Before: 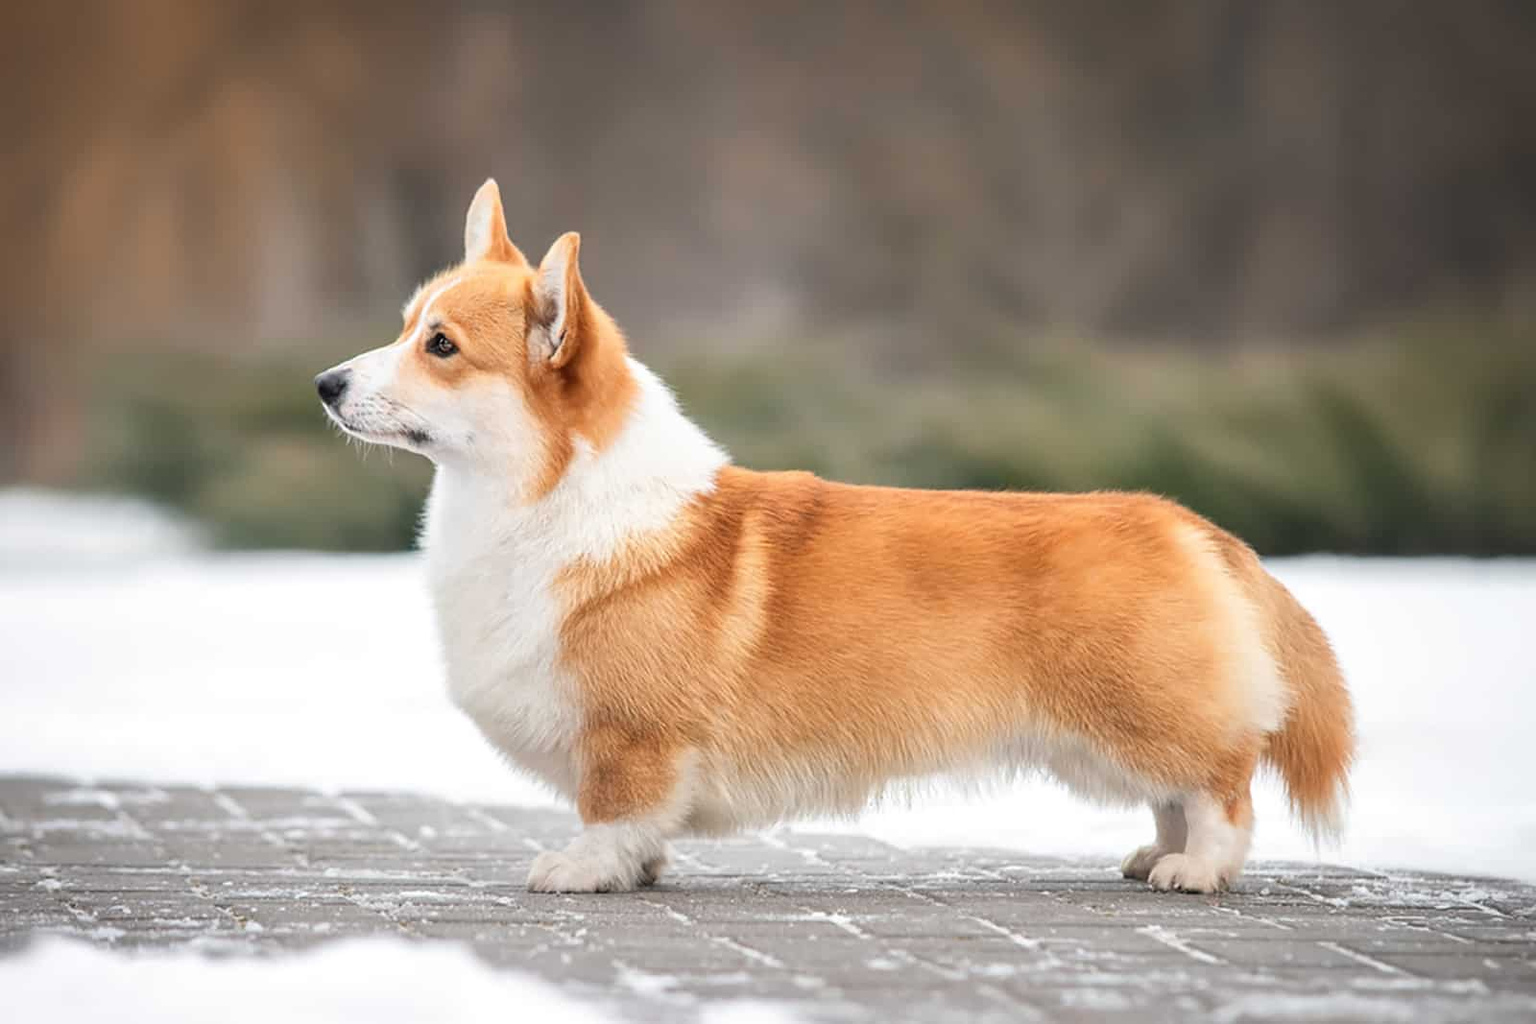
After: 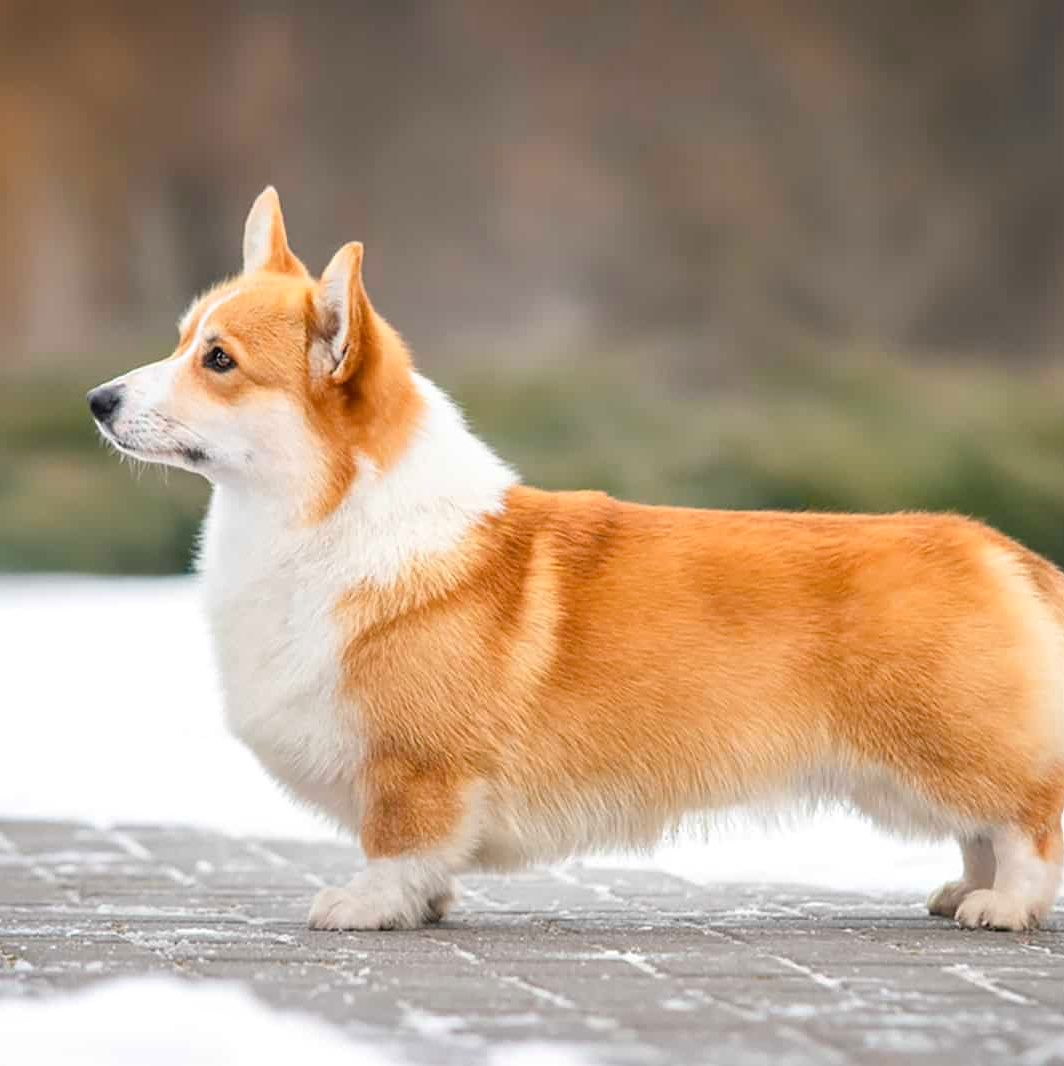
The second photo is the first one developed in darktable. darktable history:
tone equalizer: smoothing diameter 2.16%, edges refinement/feathering 19.95, mask exposure compensation -1.57 EV, filter diffusion 5
crop and rotate: left 15.176%, right 18.305%
color balance rgb: linear chroma grading › global chroma 14.453%, perceptual saturation grading › global saturation -1.622%, perceptual saturation grading › highlights -7.618%, perceptual saturation grading › mid-tones 7.722%, perceptual saturation grading › shadows 5.219%, perceptual brilliance grading › global brilliance 2.755%, perceptual brilliance grading › highlights -2.452%, perceptual brilliance grading › shadows 3.643%, global vibrance 20.486%
